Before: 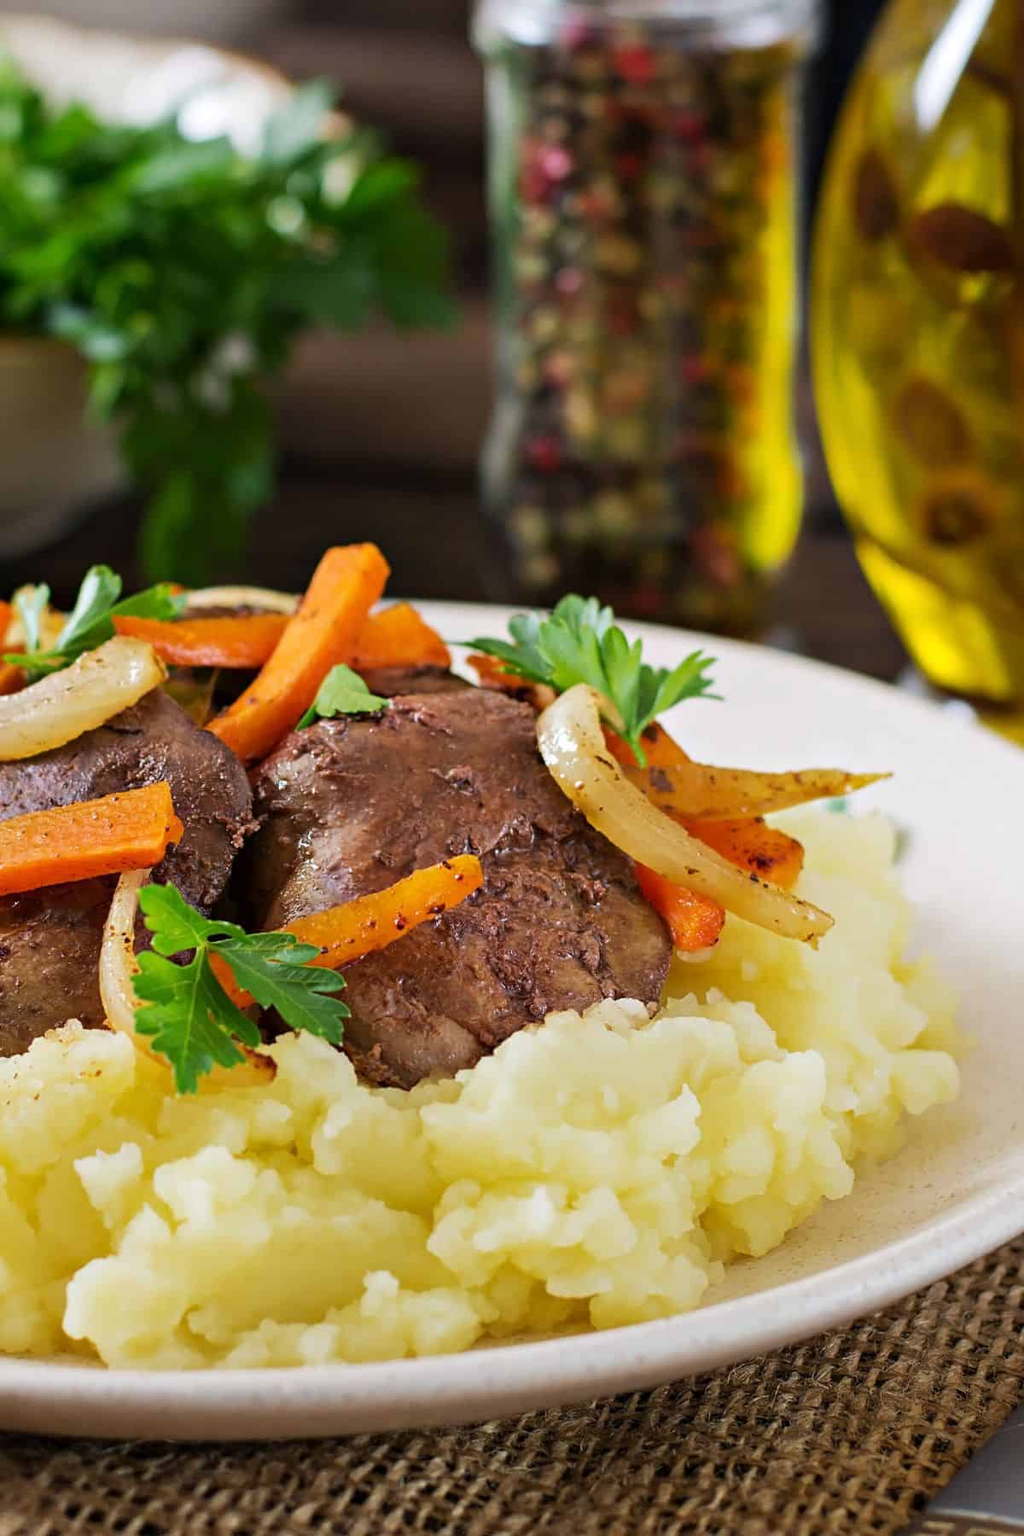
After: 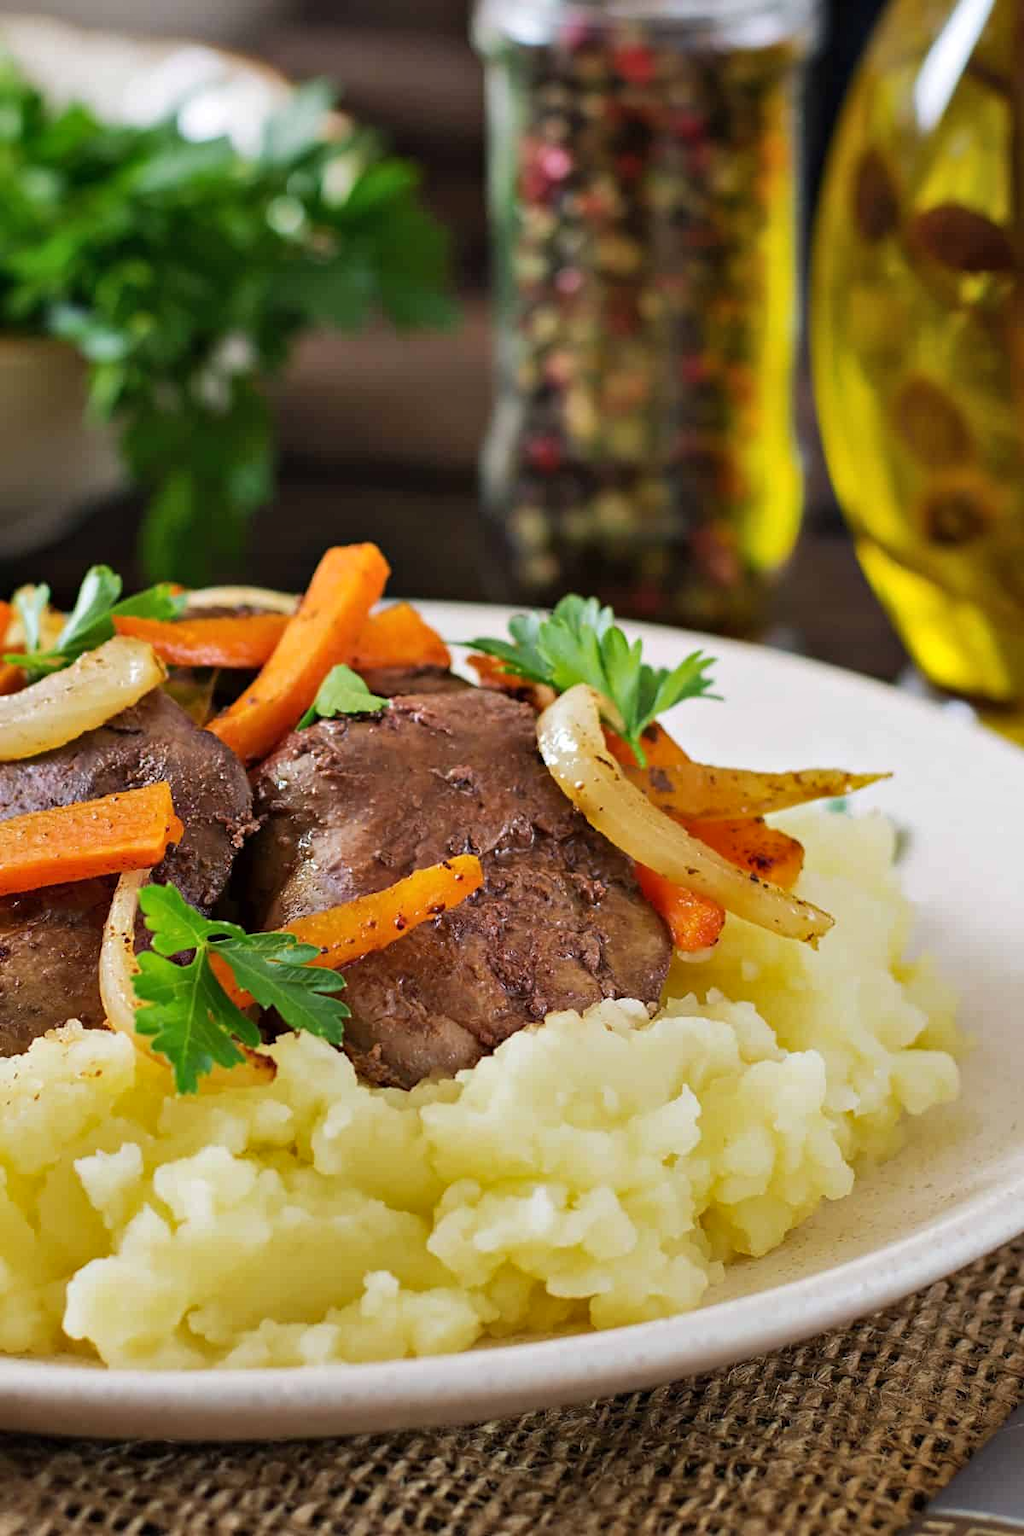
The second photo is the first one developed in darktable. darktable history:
shadows and highlights: shadows 47.16, highlights -41.97, soften with gaussian
